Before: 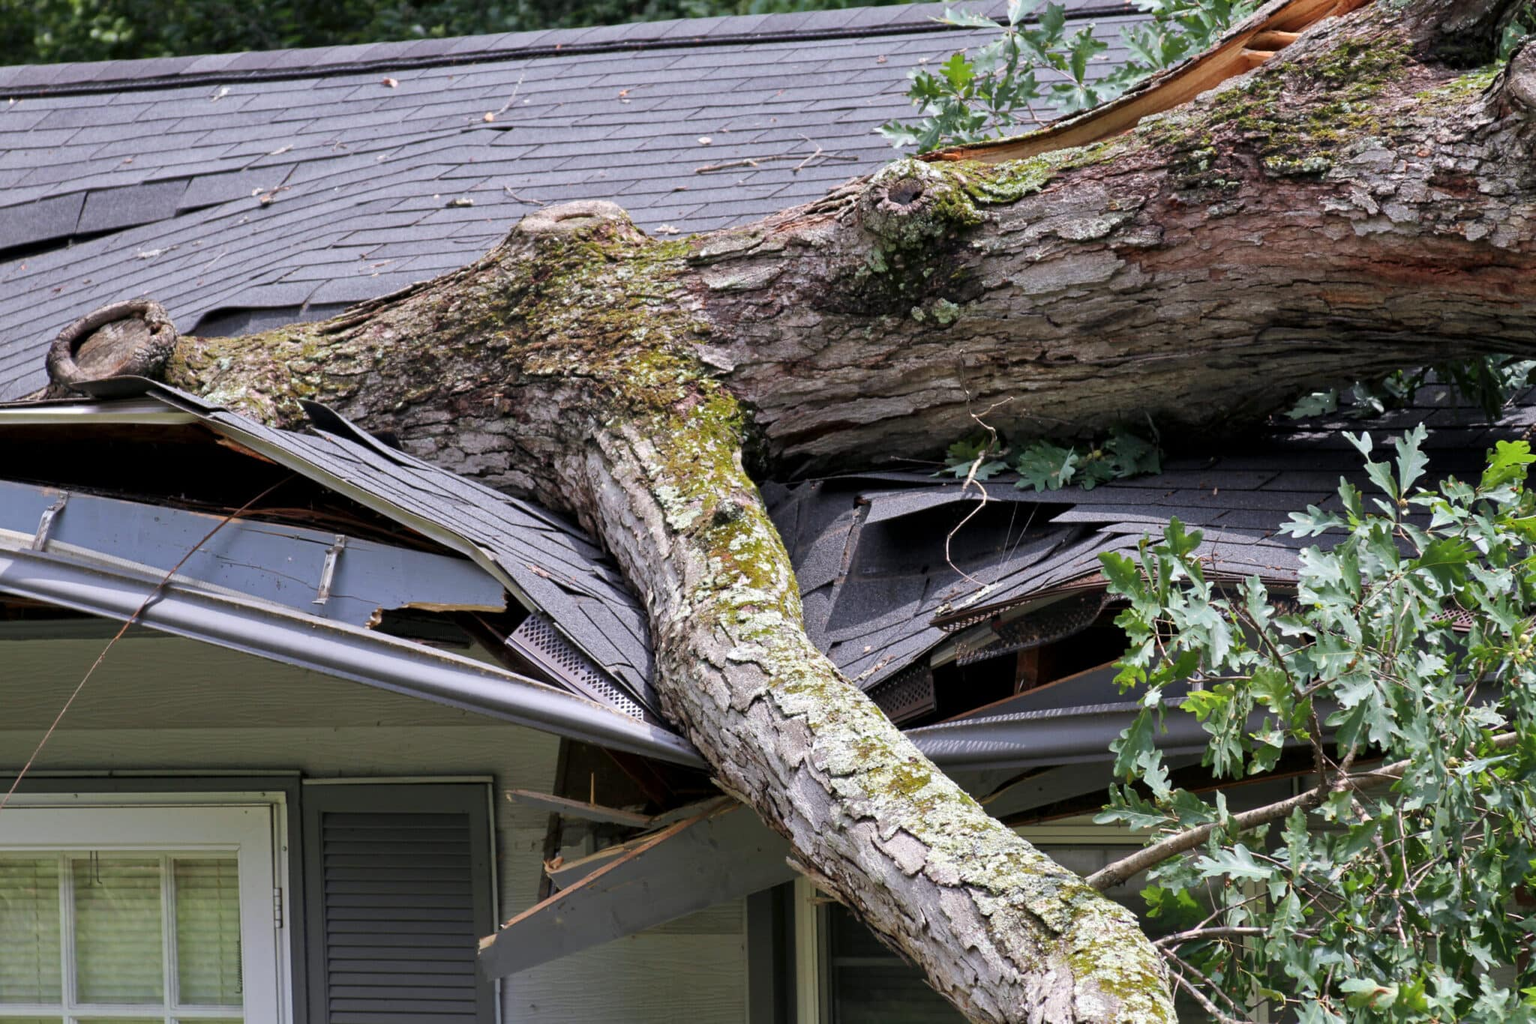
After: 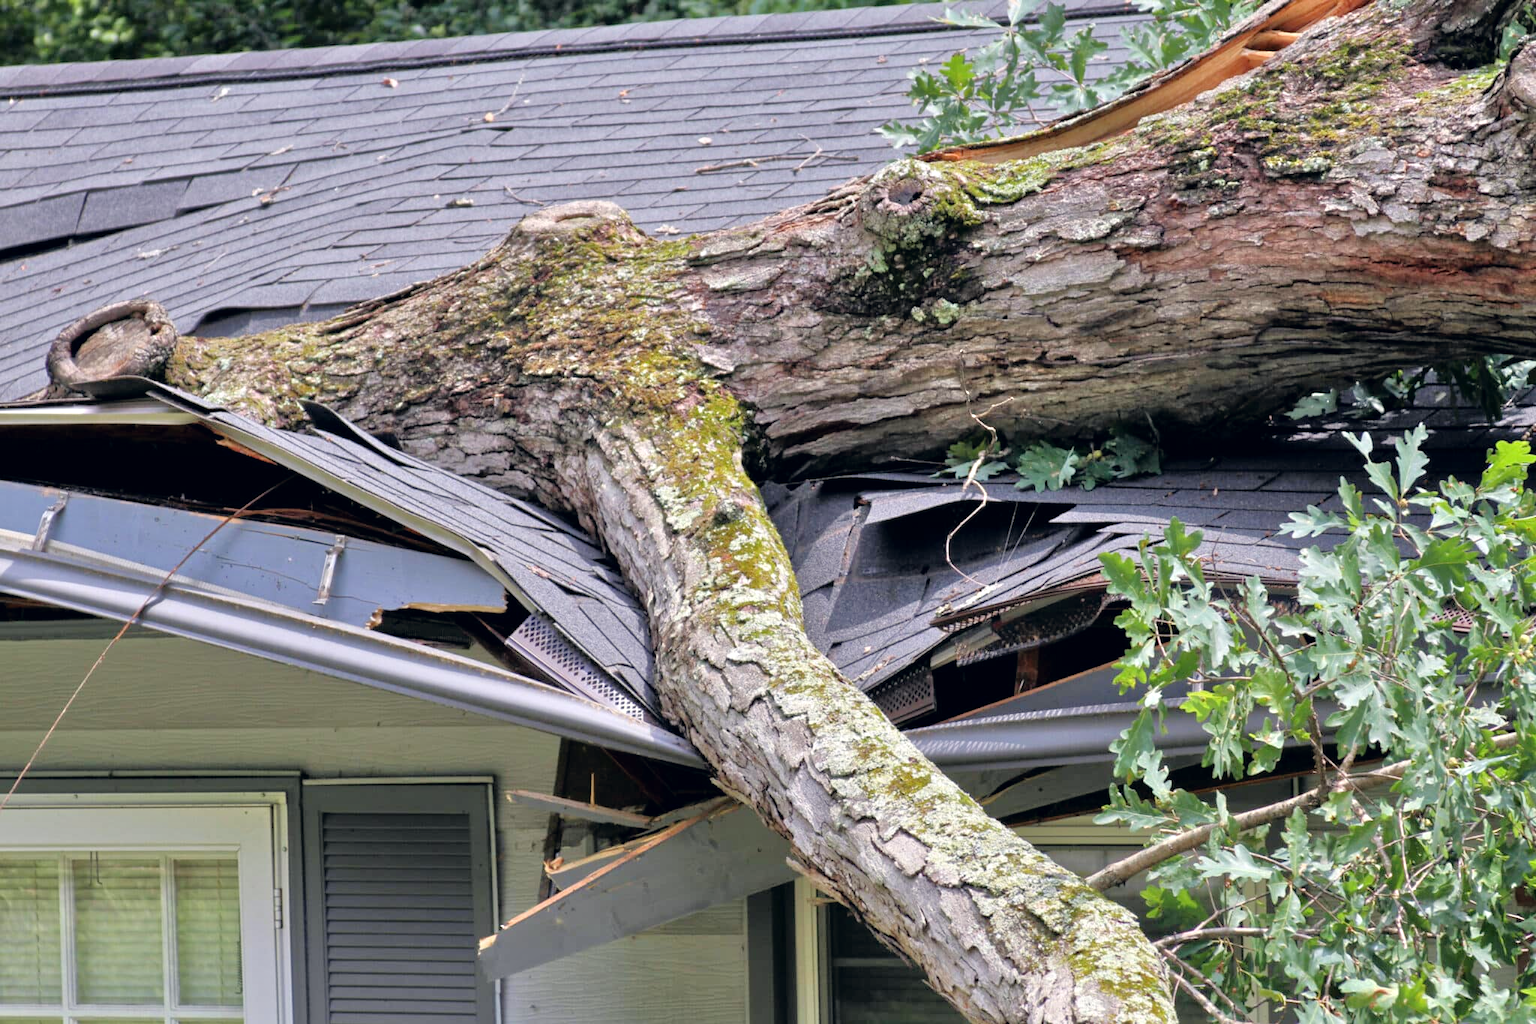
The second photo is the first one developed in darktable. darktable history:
tone equalizer: -7 EV 0.15 EV, -6 EV 0.6 EV, -5 EV 1.15 EV, -4 EV 1.33 EV, -3 EV 1.15 EV, -2 EV 0.6 EV, -1 EV 0.15 EV, mask exposure compensation -0.5 EV
color correction: highlights a* 0.207, highlights b* 2.7, shadows a* -0.874, shadows b* -4.78
